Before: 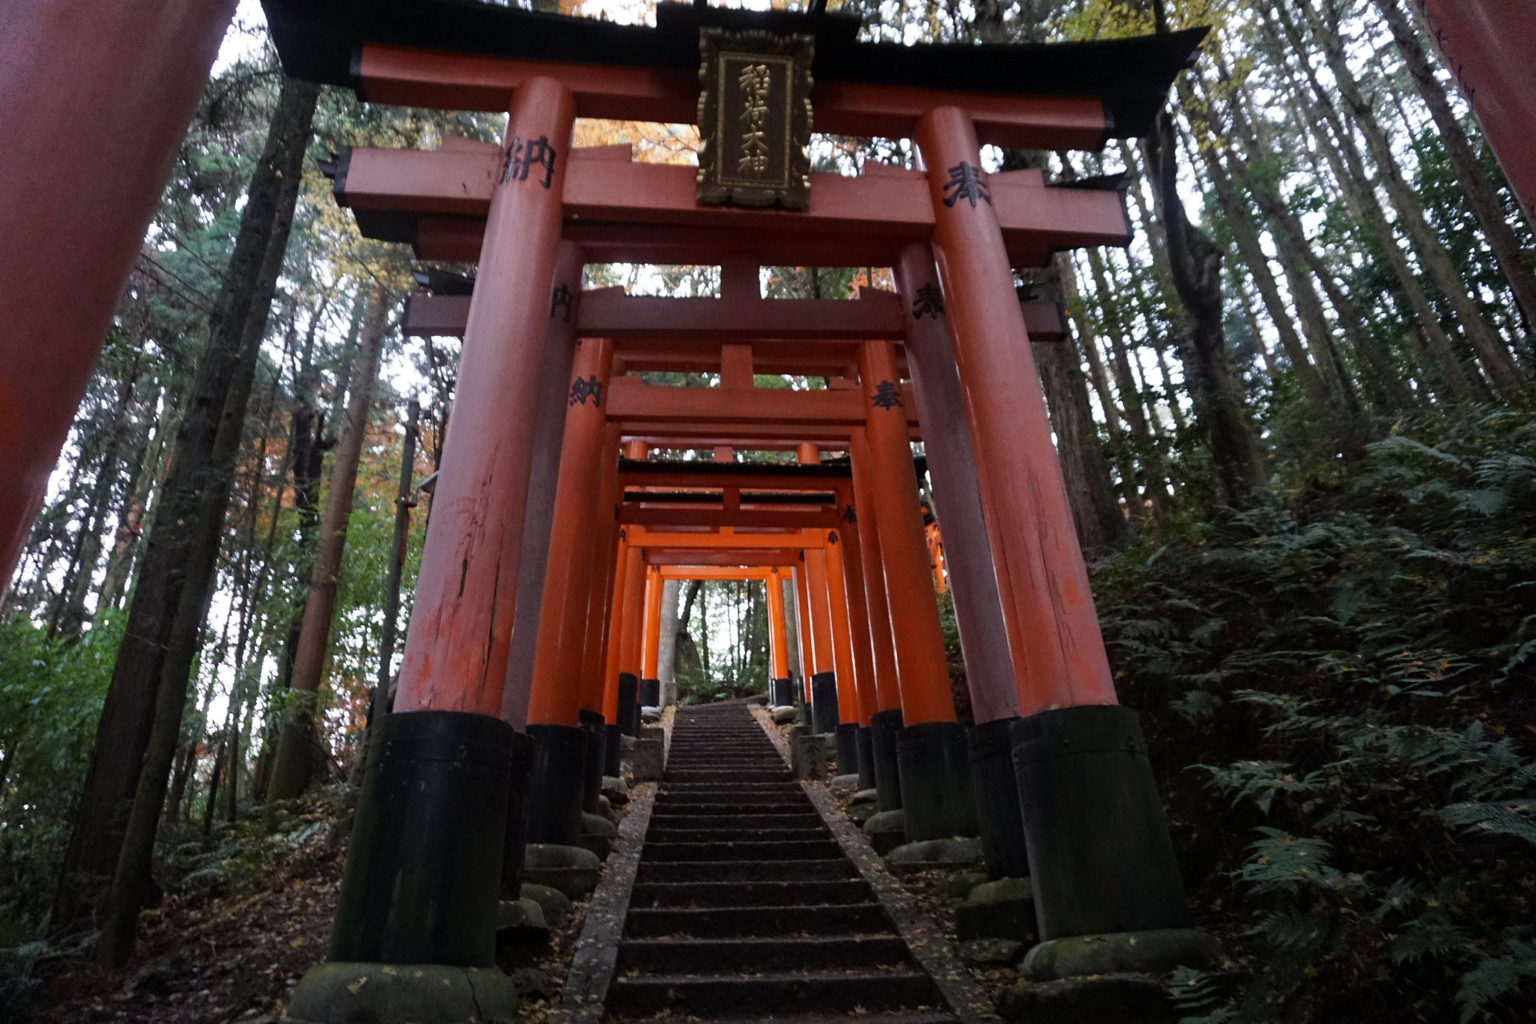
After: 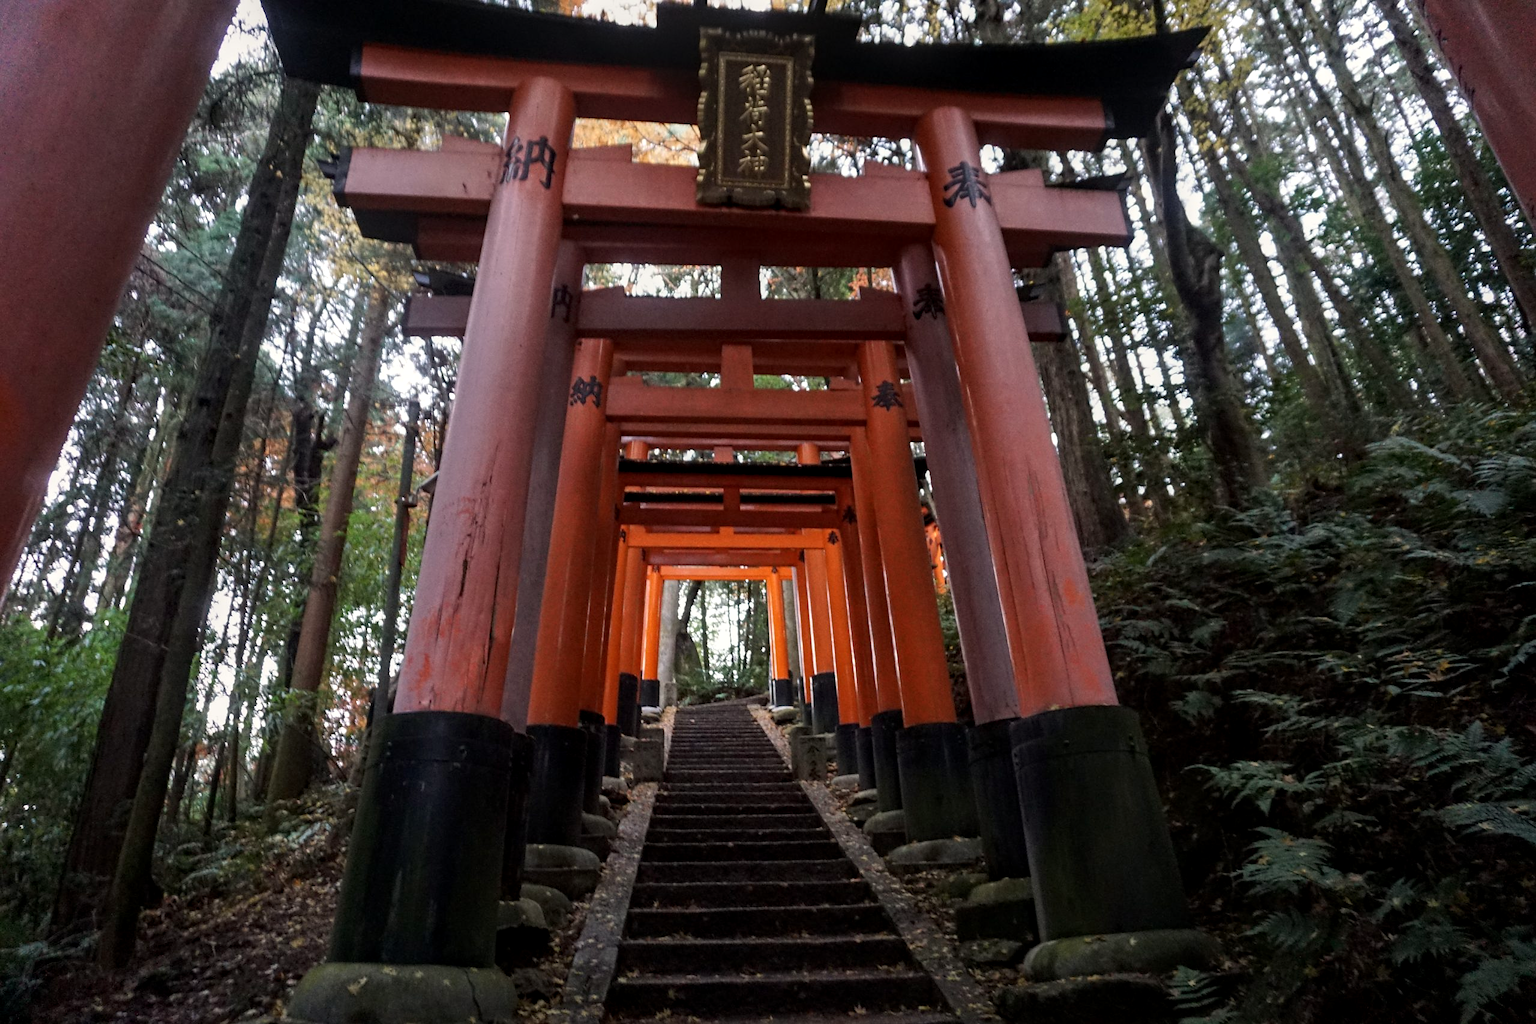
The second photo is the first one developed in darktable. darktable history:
local contrast: on, module defaults
color calibration: x 0.34, y 0.355, temperature 5196.38 K
sharpen: radius 0.985, threshold 0.896
